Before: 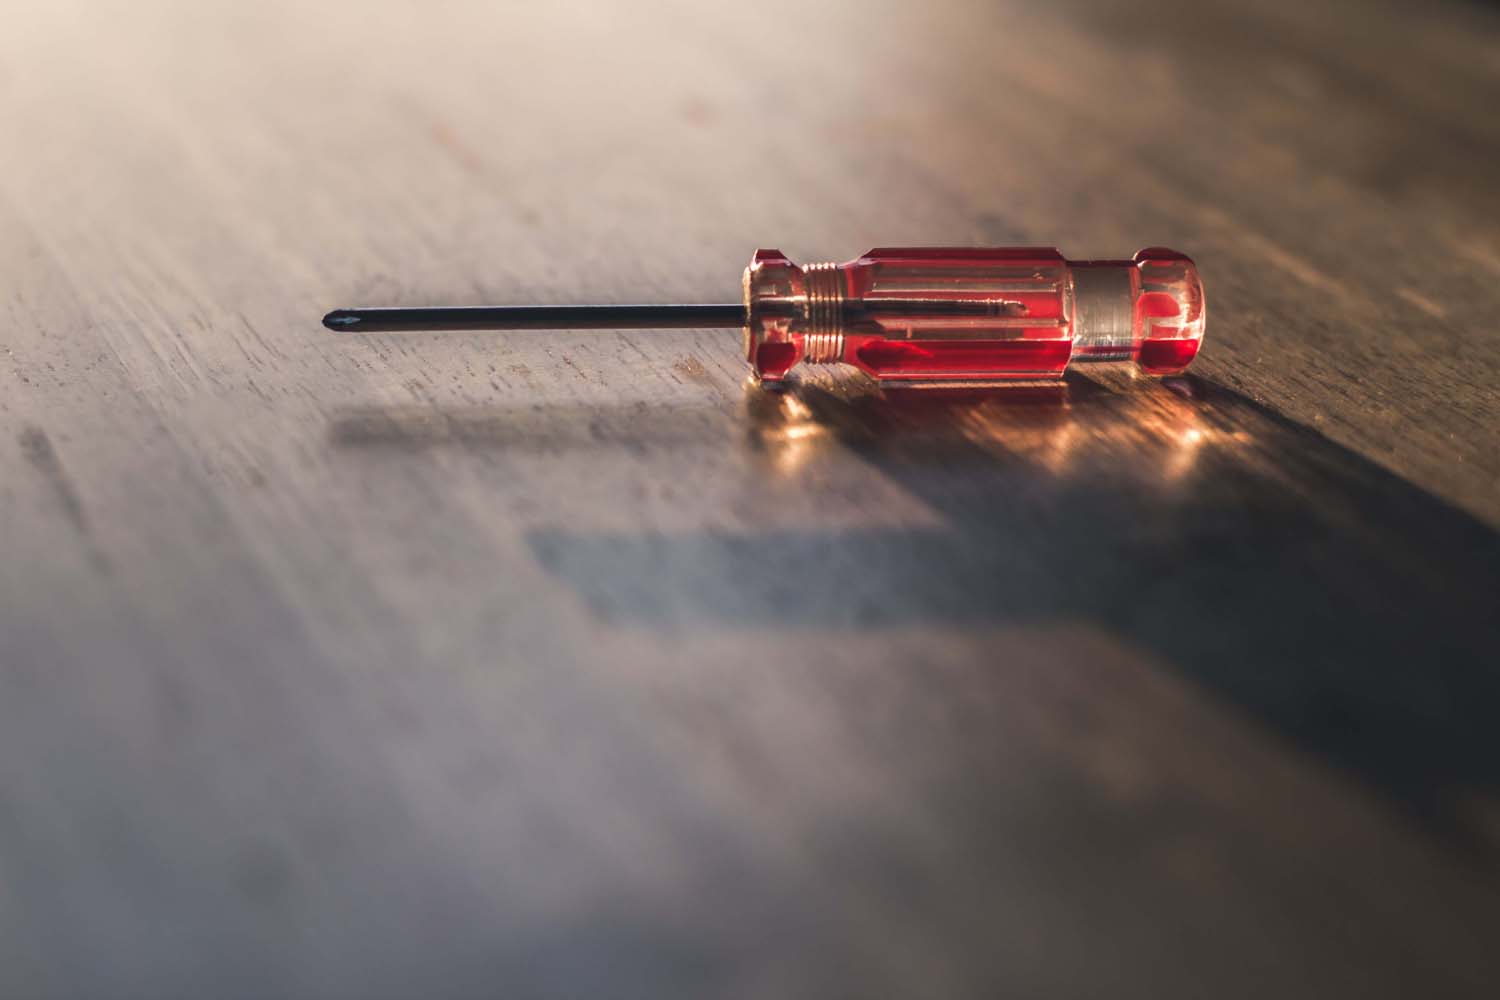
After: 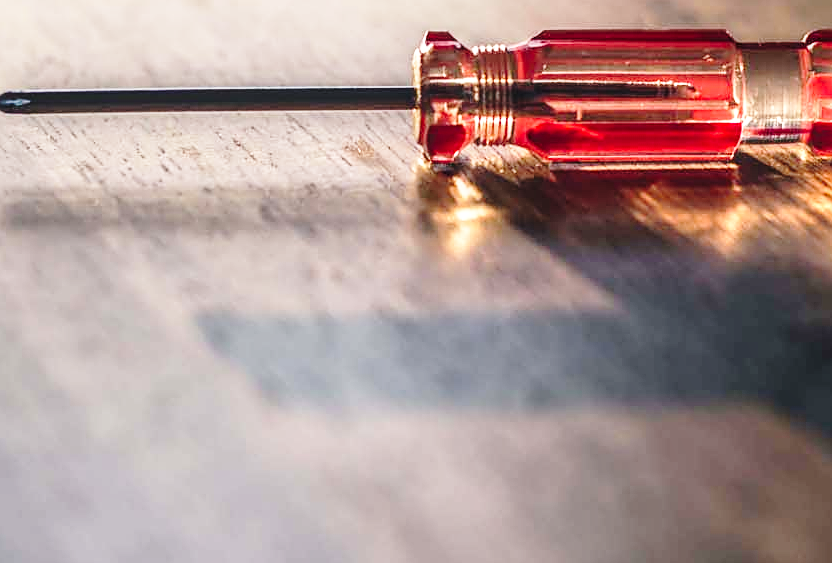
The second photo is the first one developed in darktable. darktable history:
crop and rotate: left 22.036%, top 21.899%, right 22.44%, bottom 21.775%
tone equalizer: edges refinement/feathering 500, mask exposure compensation -1.57 EV, preserve details no
base curve: curves: ch0 [(0, 0) (0.028, 0.03) (0.105, 0.232) (0.387, 0.748) (0.754, 0.968) (1, 1)], preserve colors none
local contrast: on, module defaults
sharpen: on, module defaults
